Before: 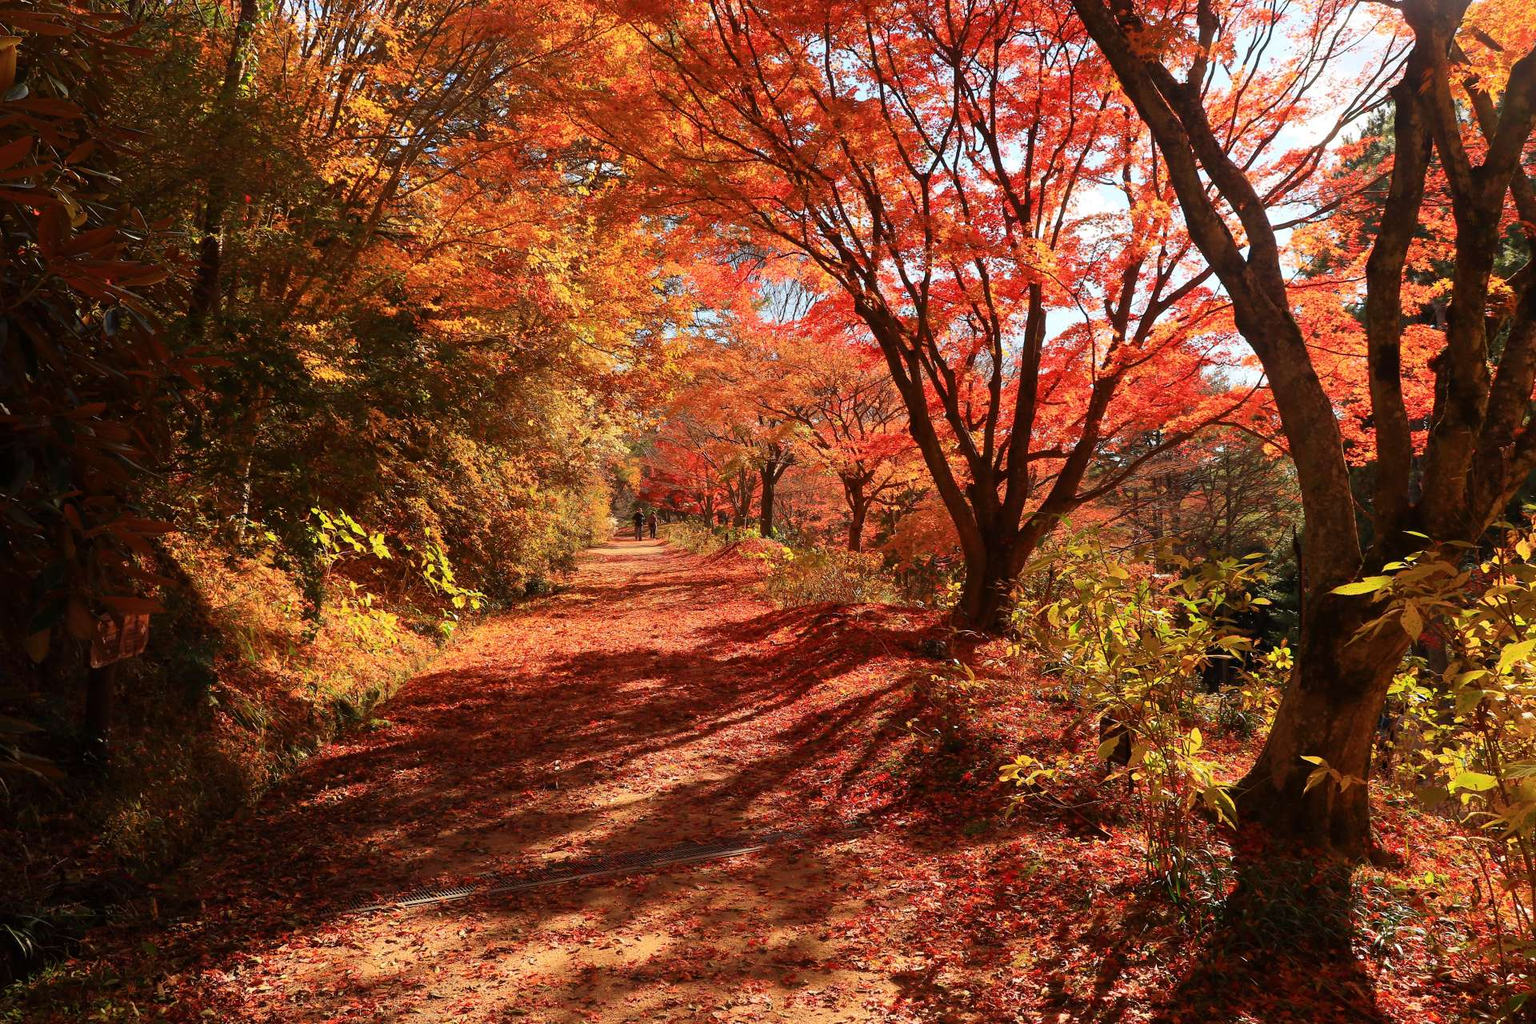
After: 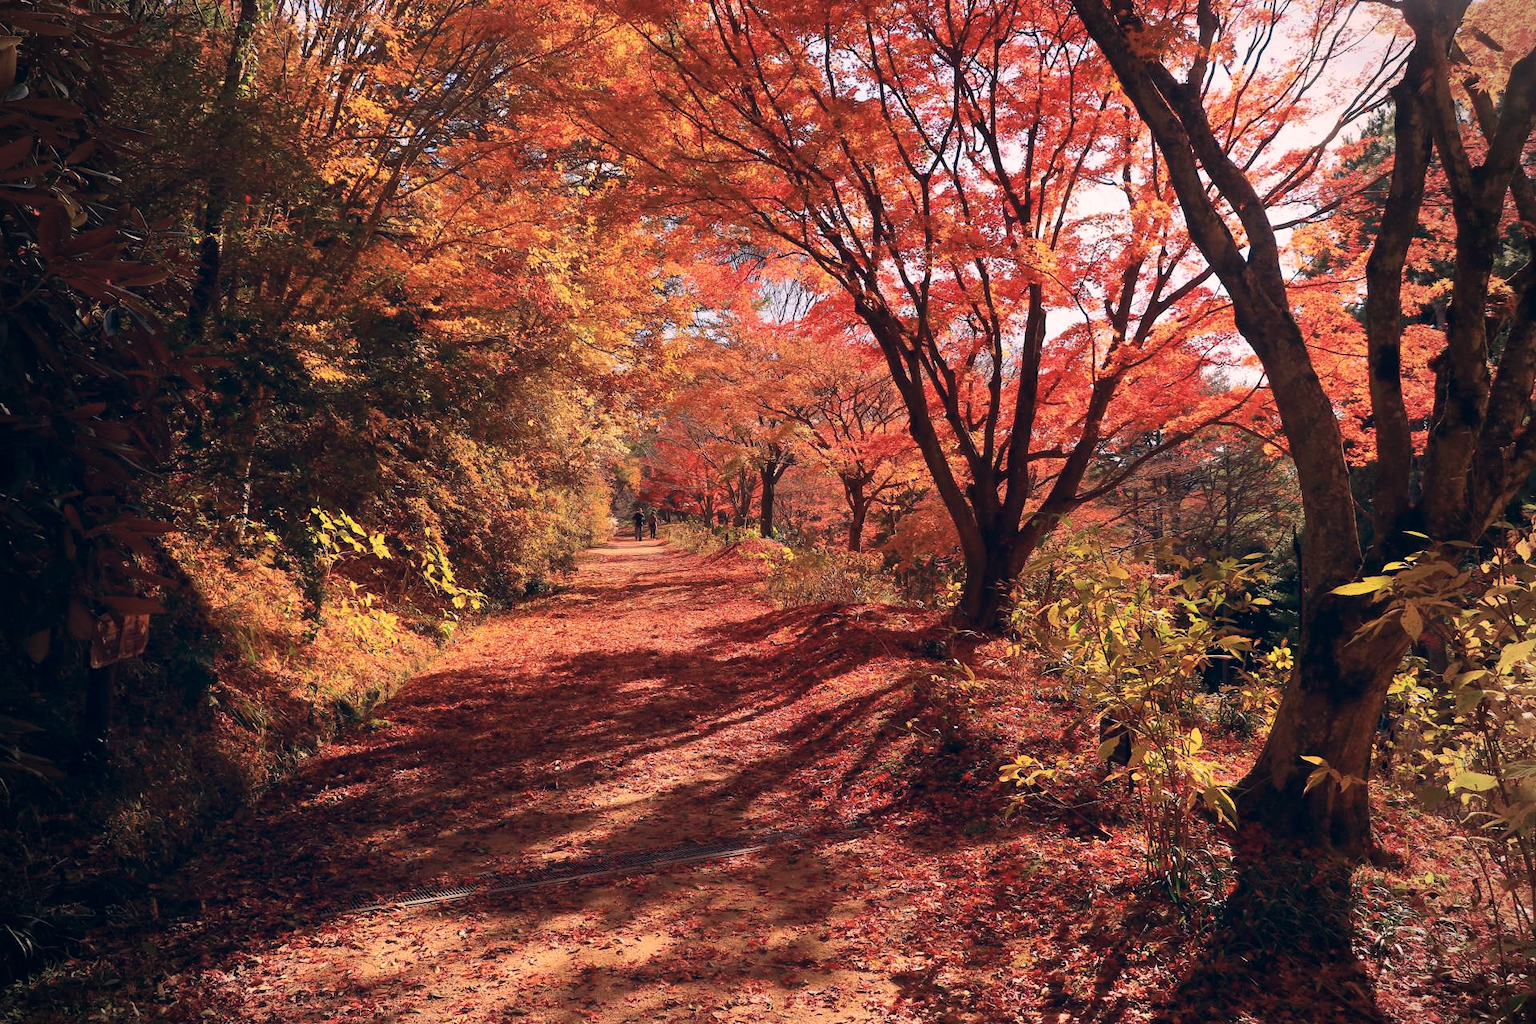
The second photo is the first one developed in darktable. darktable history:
color correction: highlights a* 14.46, highlights b* 5.85, shadows a* -5.53, shadows b* -15.24, saturation 0.85
vignetting: fall-off radius 60.92%
